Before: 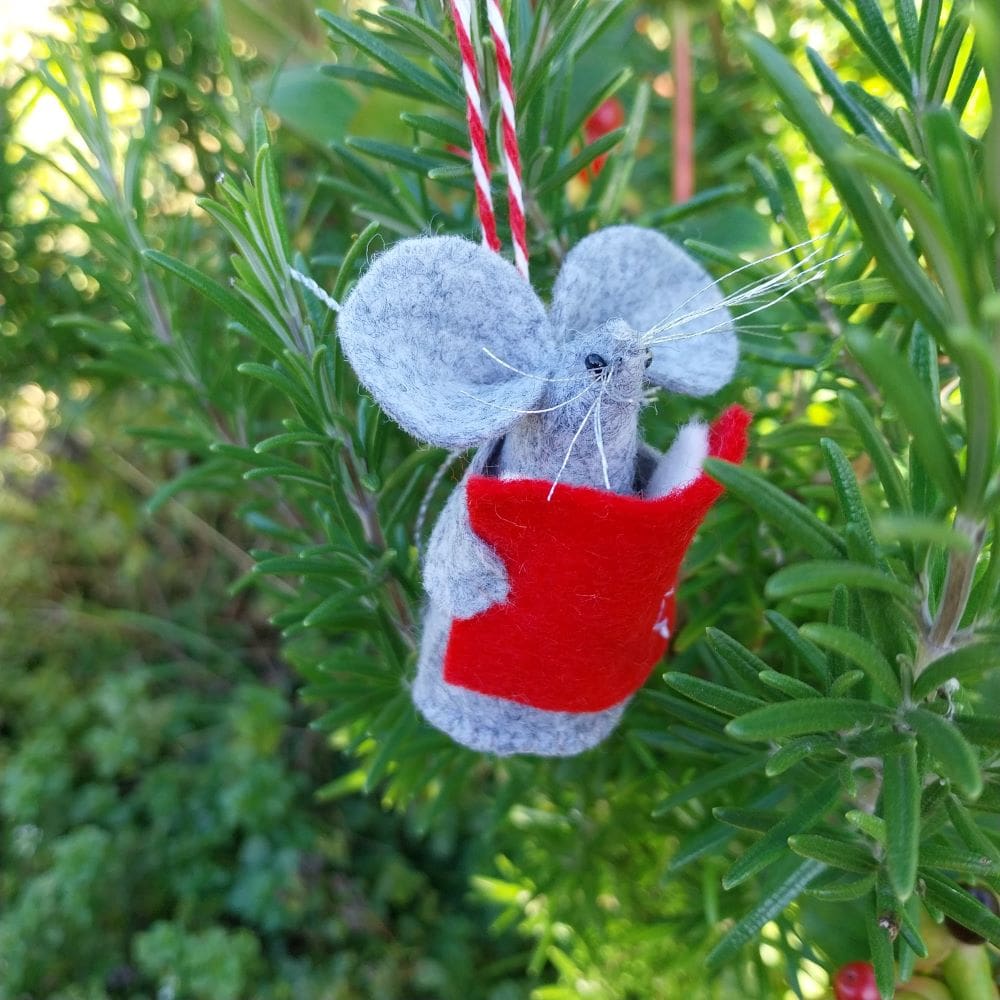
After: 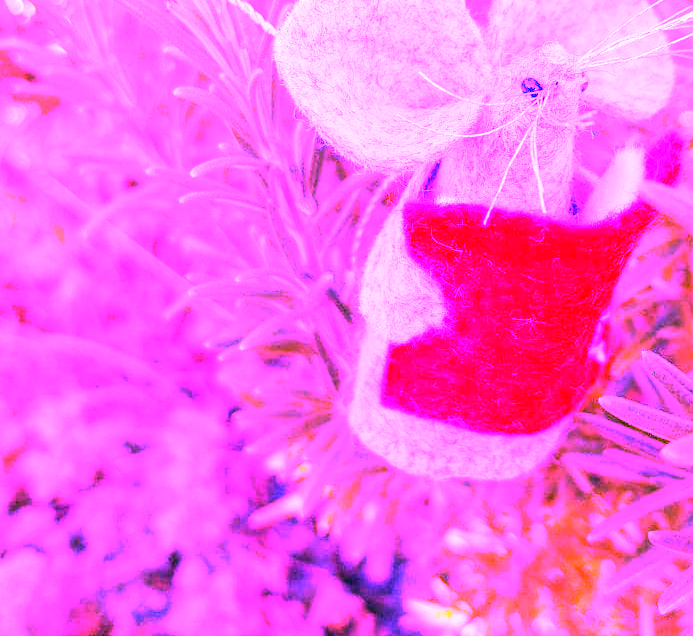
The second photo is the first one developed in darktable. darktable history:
crop: left 6.488%, top 27.668%, right 24.183%, bottom 8.656%
white balance: red 8, blue 8
